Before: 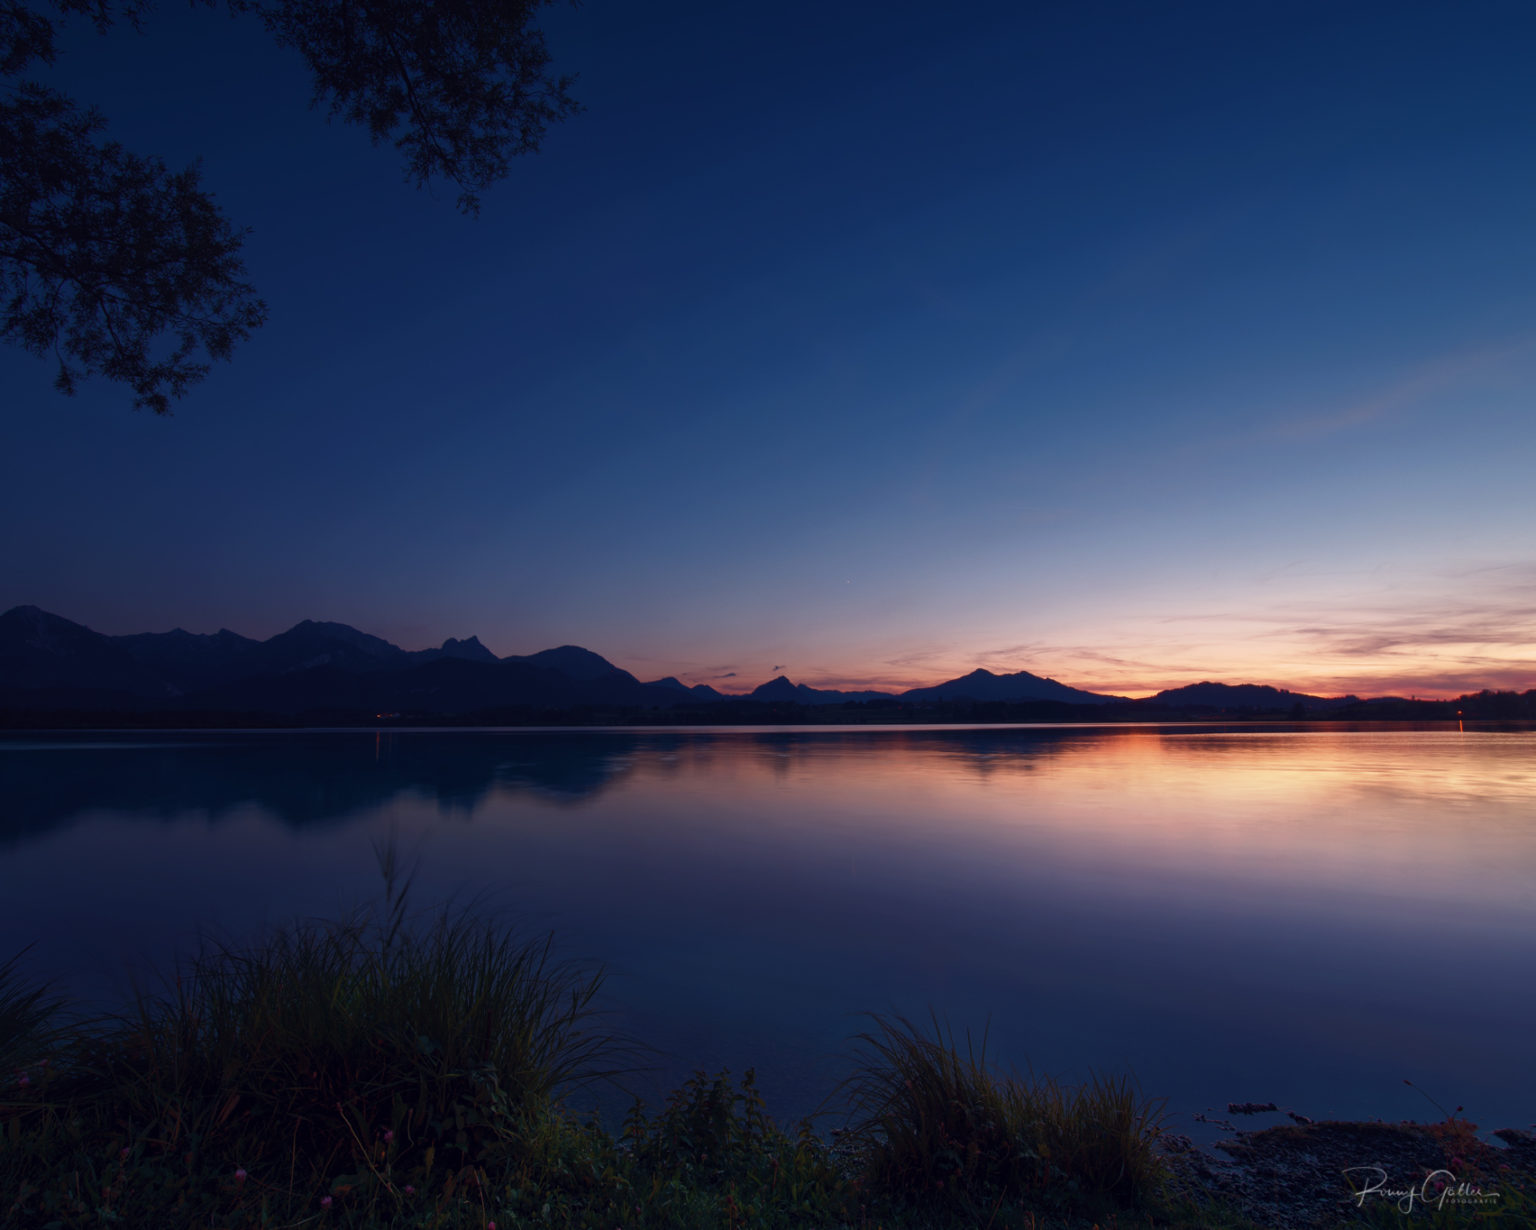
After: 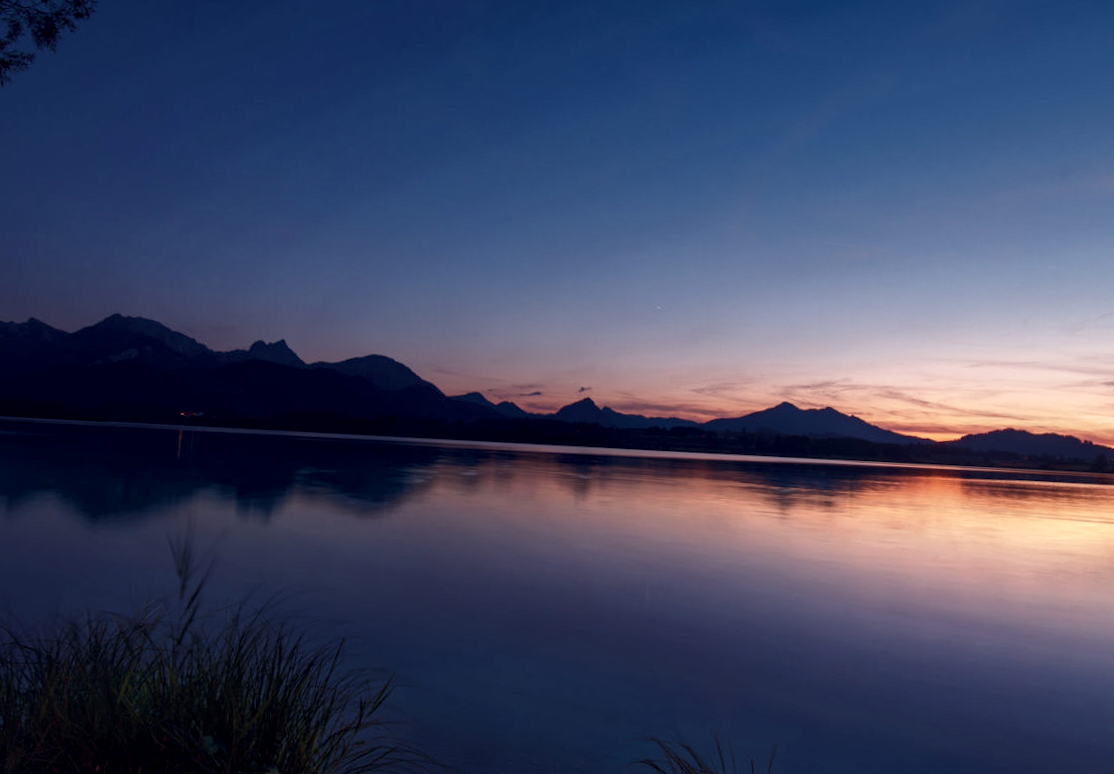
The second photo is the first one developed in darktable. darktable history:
crop and rotate: angle -3.37°, left 9.79%, top 20.73%, right 12.42%, bottom 11.82%
local contrast: highlights 25%, detail 150%
